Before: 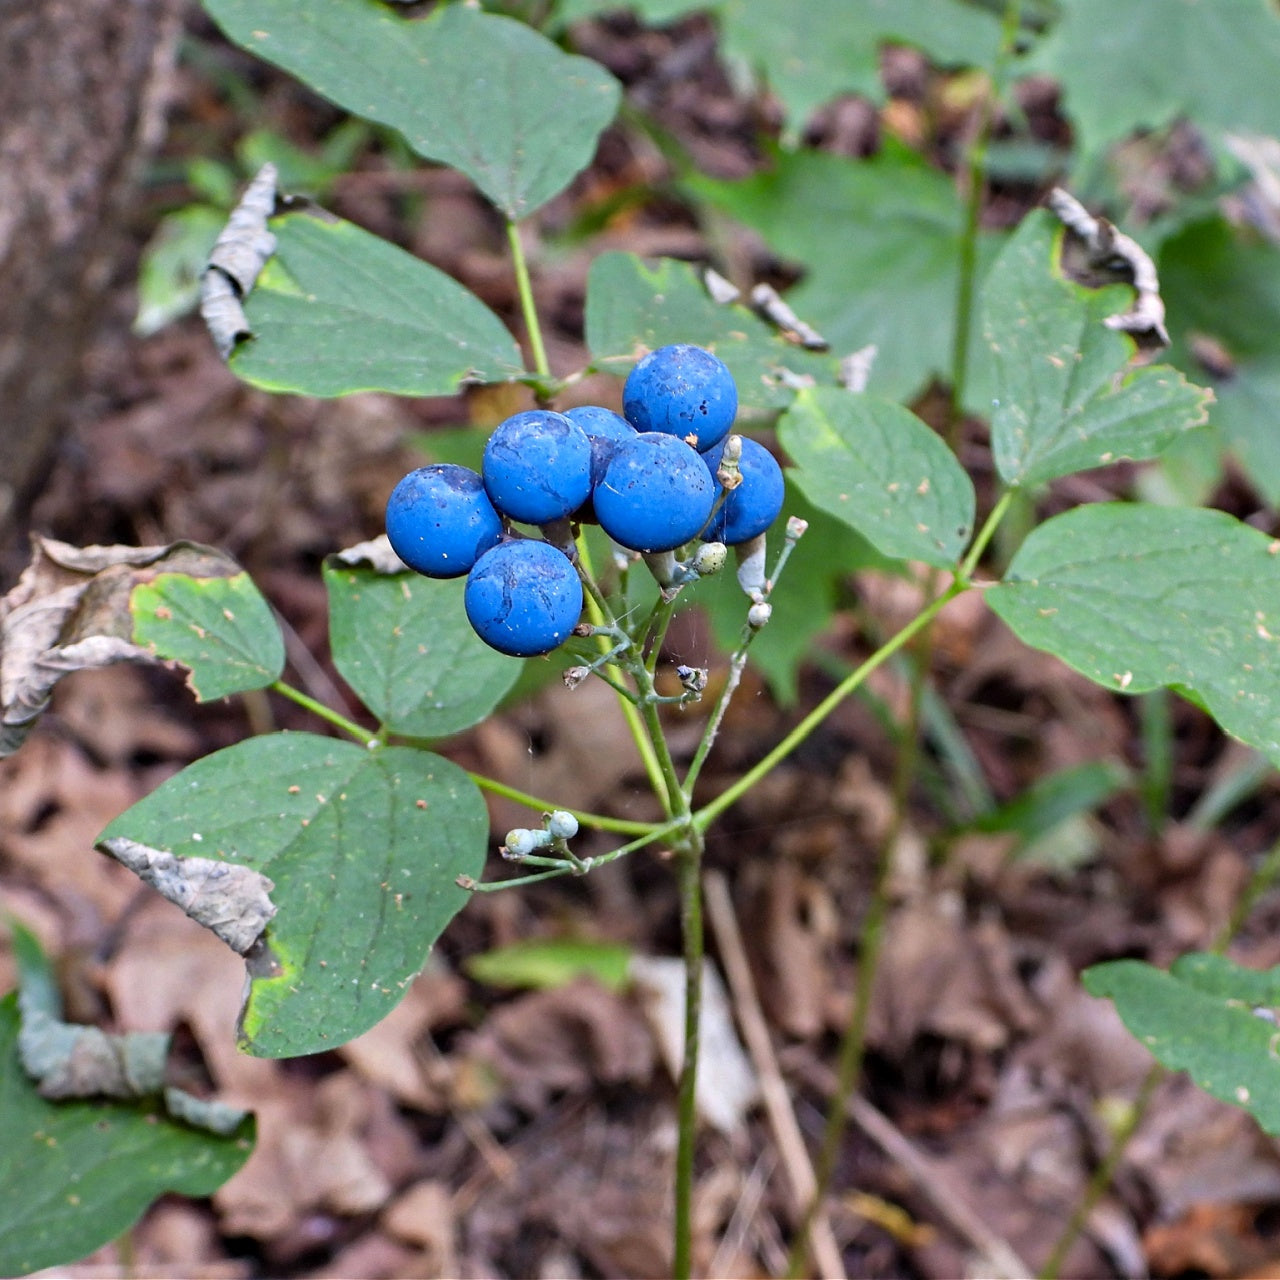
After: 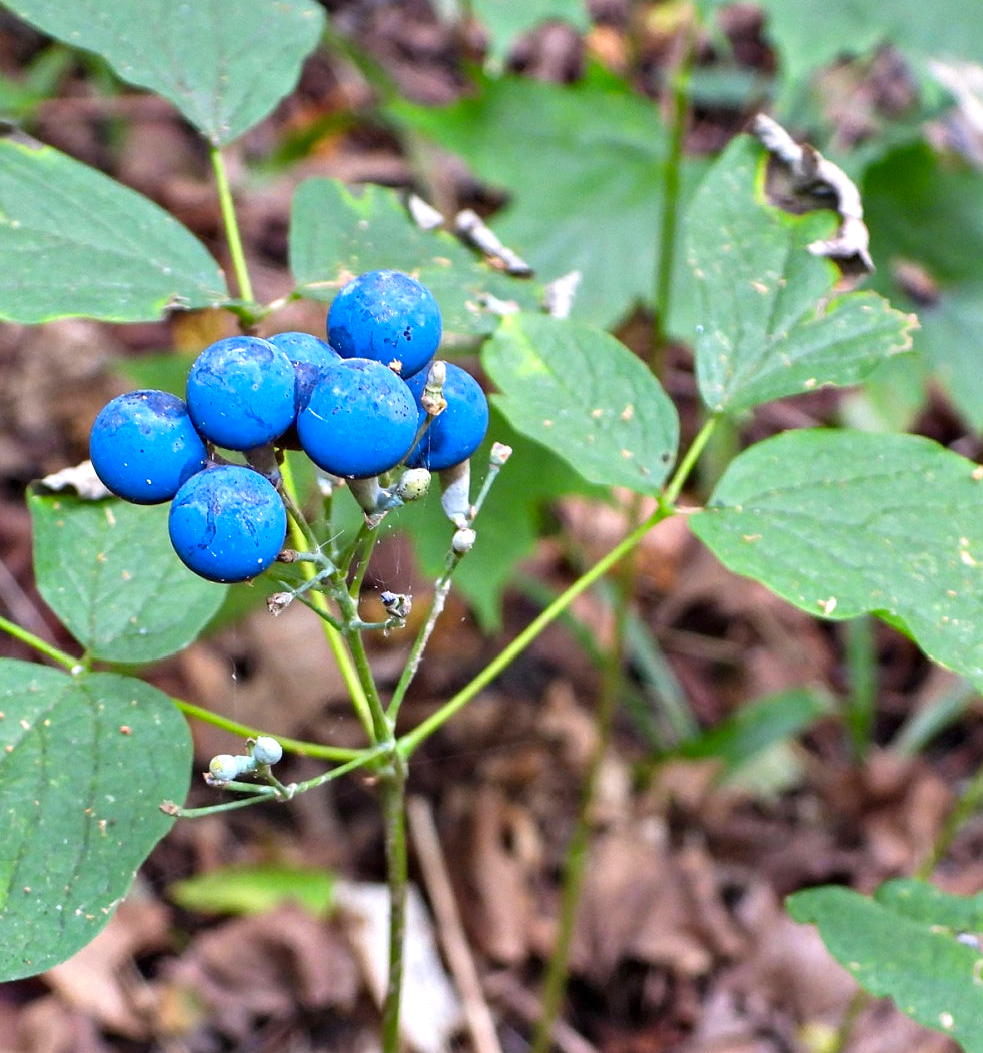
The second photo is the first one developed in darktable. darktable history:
exposure: black level correction 0, exposure 0.499 EV, compensate highlight preservation false
contrast brightness saturation: saturation 0.125
shadows and highlights: shadows 35.61, highlights -34.73, soften with gaussian
crop: left 23.162%, top 5.839%, bottom 11.858%
